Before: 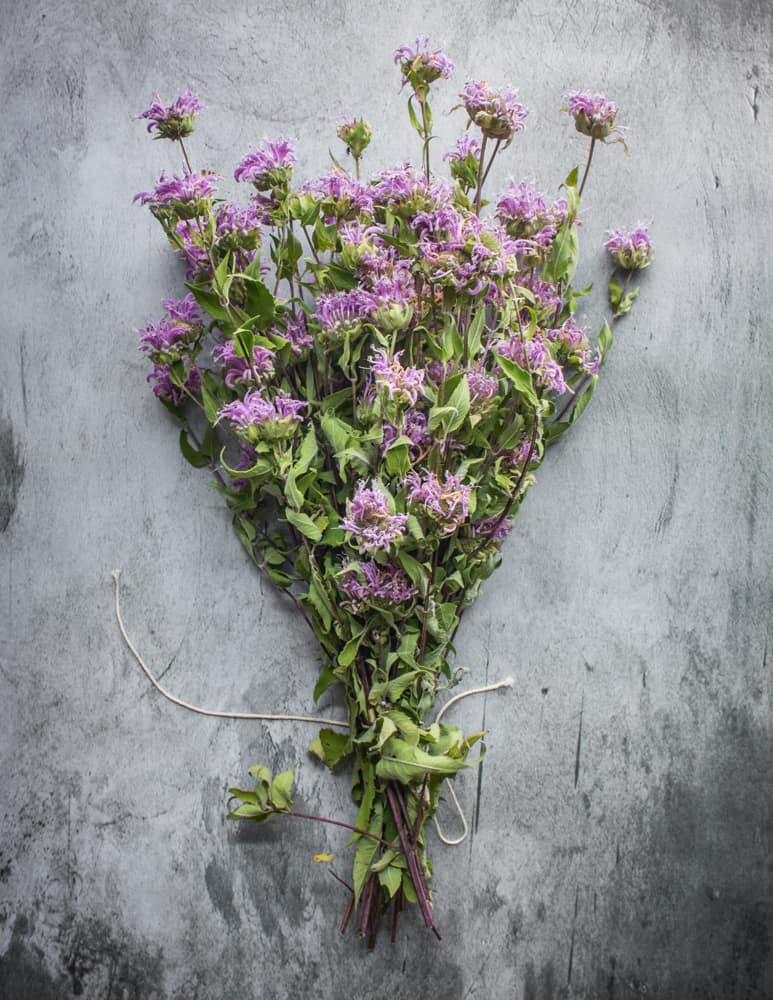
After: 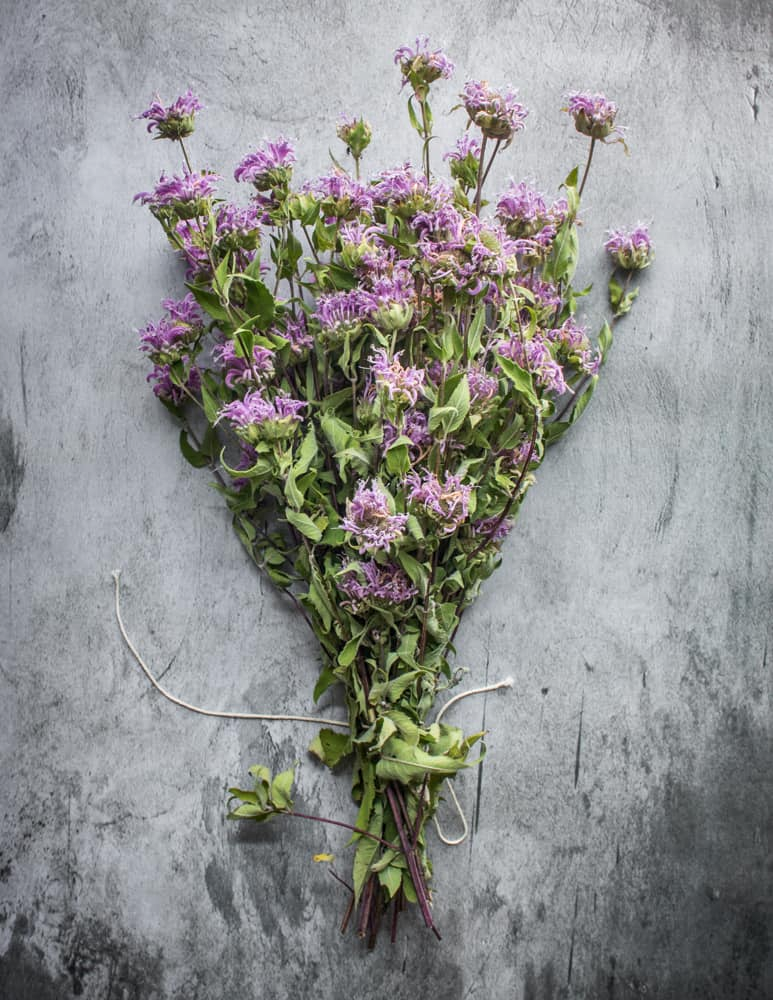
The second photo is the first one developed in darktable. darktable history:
contrast brightness saturation: saturation -0.051
local contrast: mode bilateral grid, contrast 29, coarseness 15, detail 116%, midtone range 0.2
